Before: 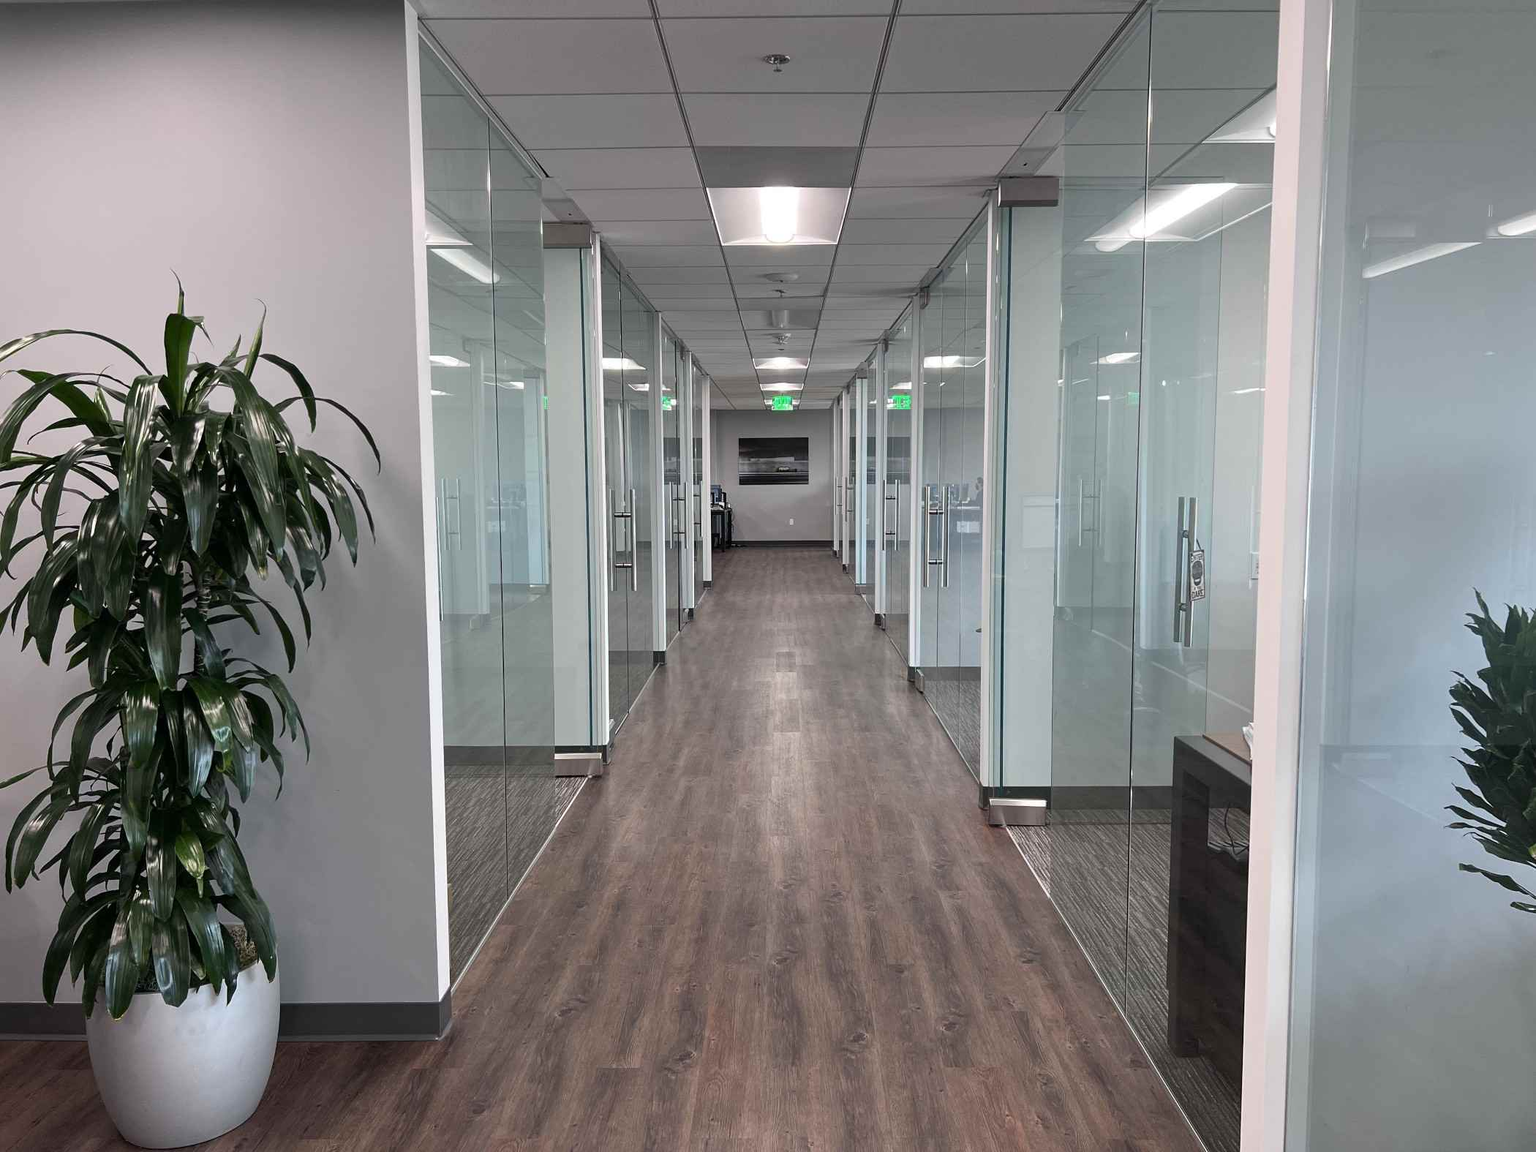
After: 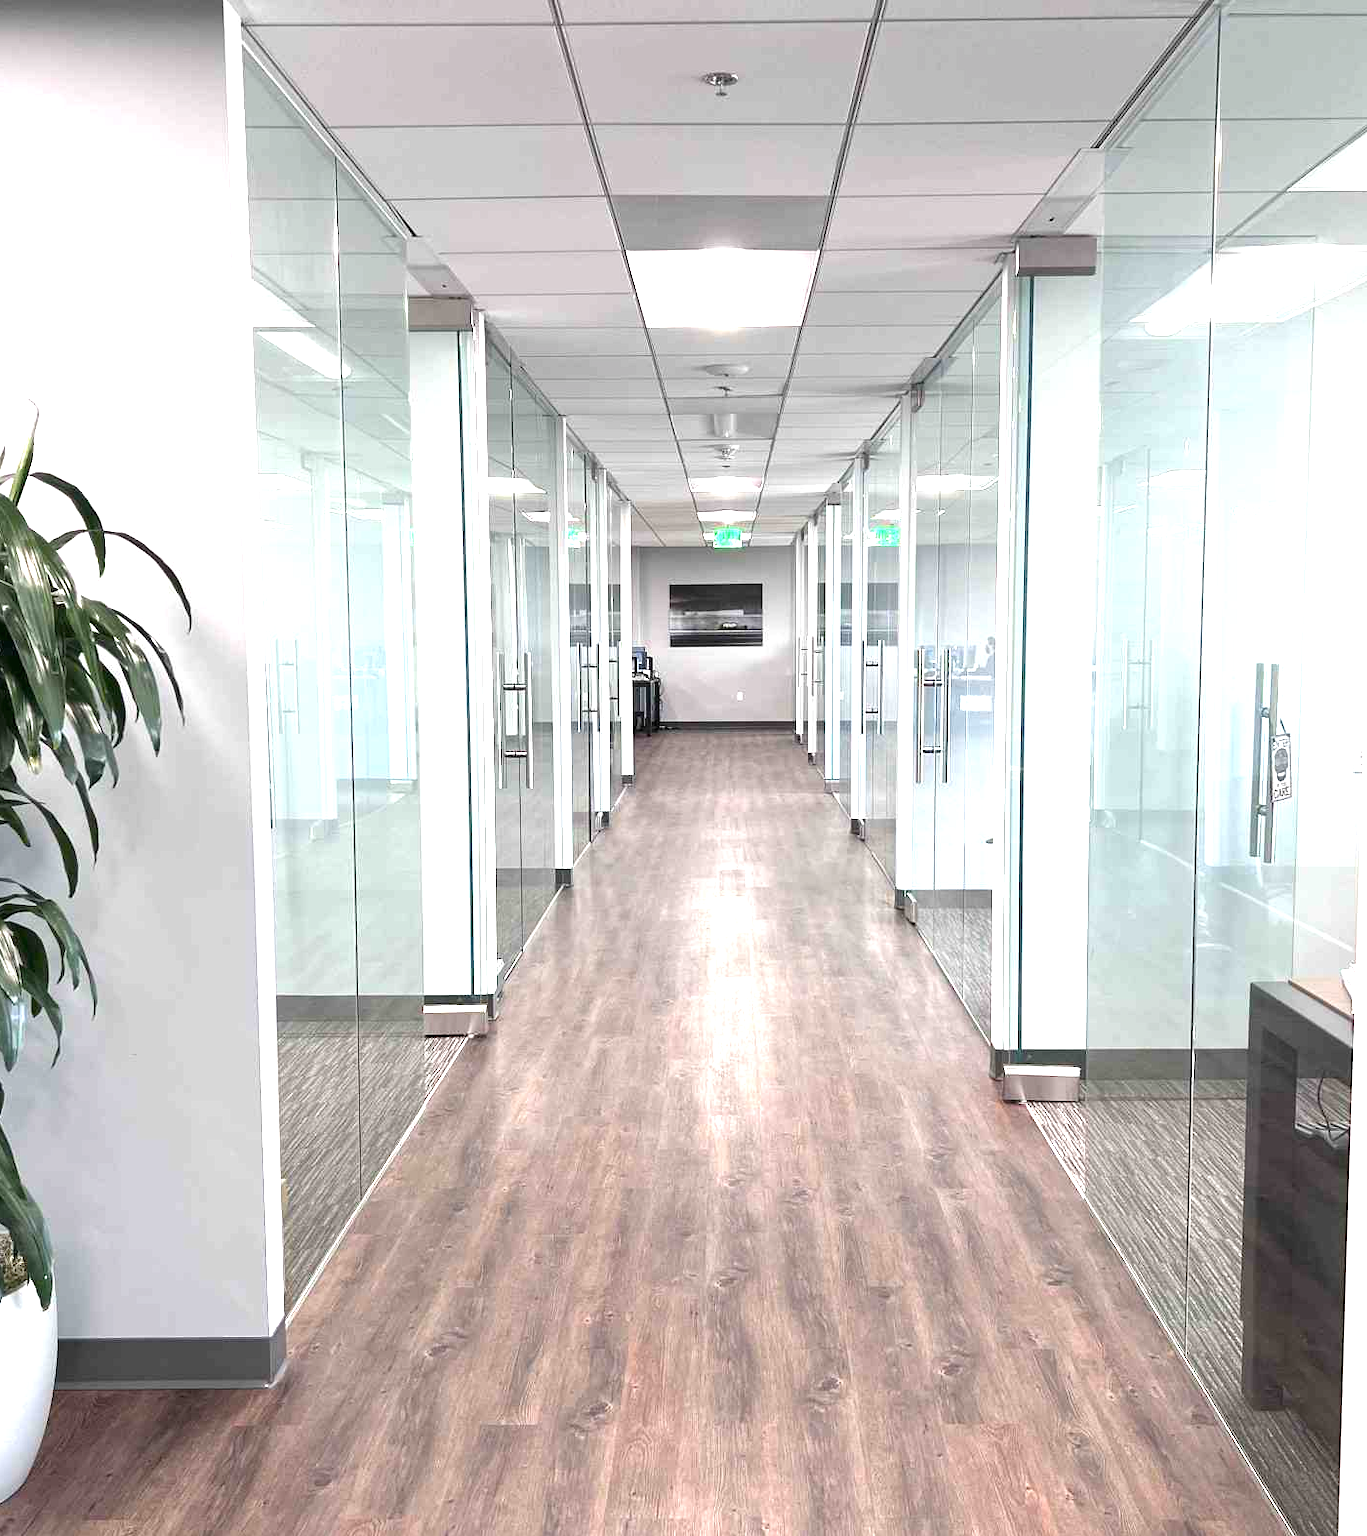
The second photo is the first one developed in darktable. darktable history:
crop and rotate: left 15.446%, right 17.836%
exposure: black level correction 0, exposure 1.6 EV, compensate exposure bias true, compensate highlight preservation false
